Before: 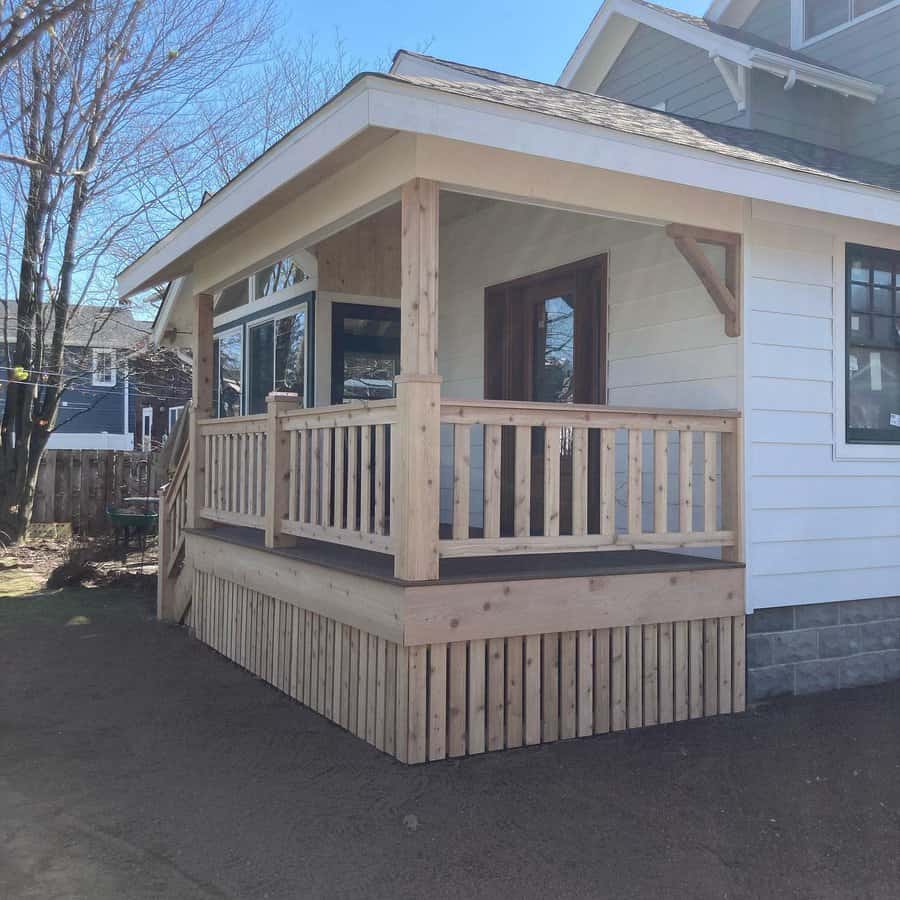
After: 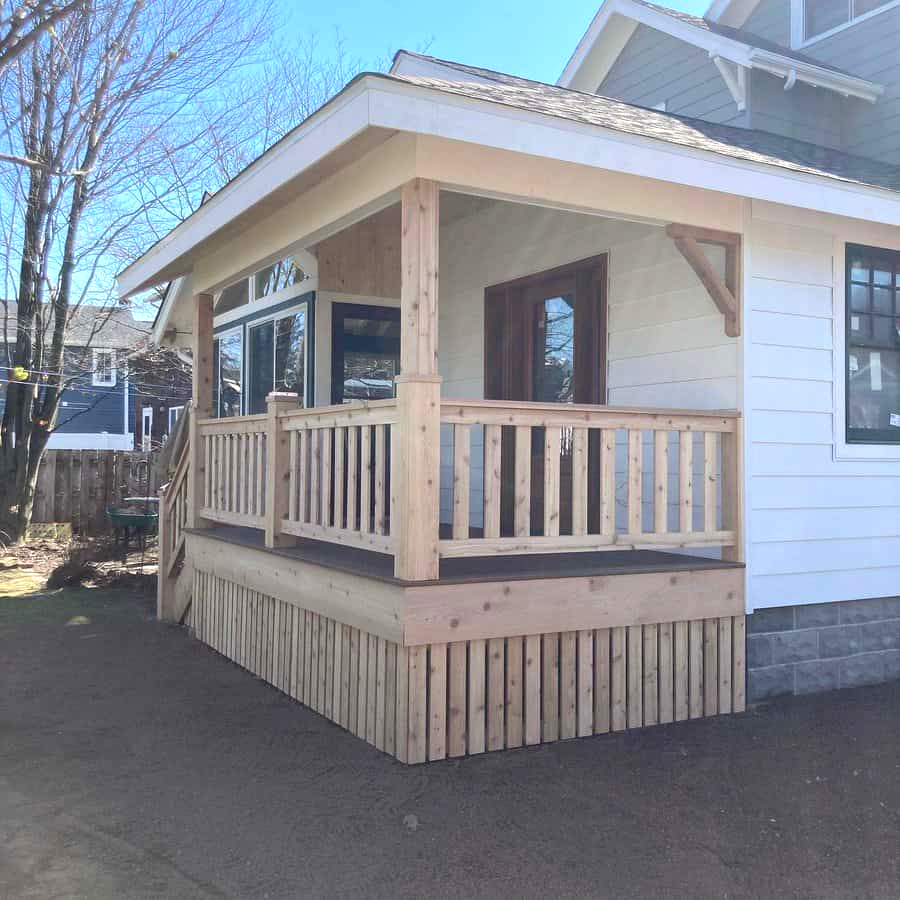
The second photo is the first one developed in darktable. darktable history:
tone equalizer: on, module defaults
contrast brightness saturation: saturation 0.097
exposure: black level correction 0.001, exposure 0.499 EV, compensate highlight preservation false
